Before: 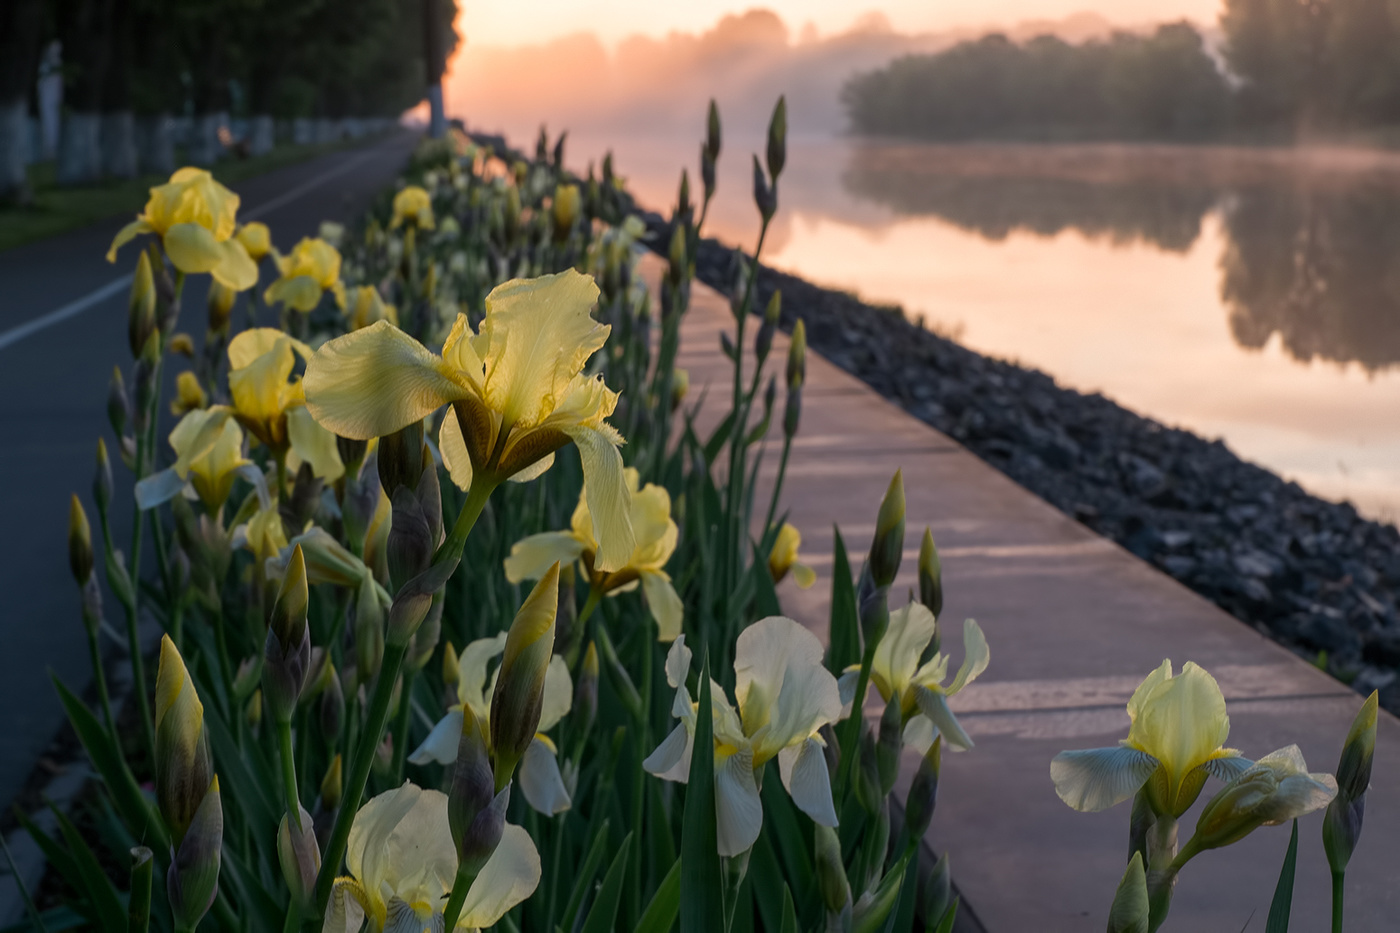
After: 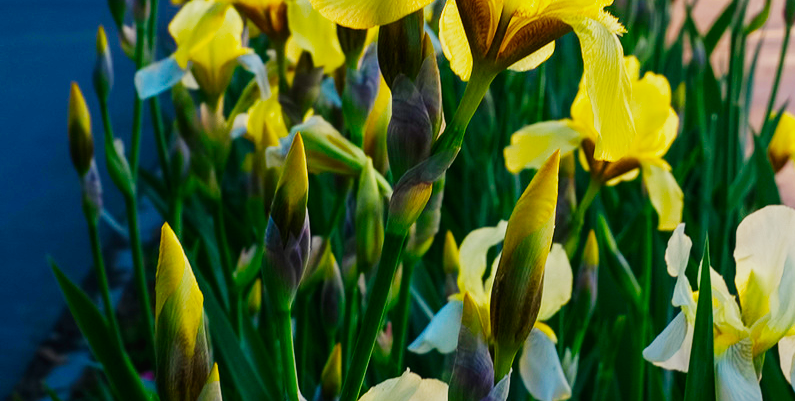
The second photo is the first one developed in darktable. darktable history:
shadows and highlights: radius 122.16, shadows 21.52, white point adjustment -9.56, highlights -12.43, soften with gaussian
crop: top 44.075%, right 43.204%, bottom 12.909%
color correction: highlights a* -2.5, highlights b* 2.51
base curve: curves: ch0 [(0, 0) (0.007, 0.004) (0.027, 0.03) (0.046, 0.07) (0.207, 0.54) (0.442, 0.872) (0.673, 0.972) (1, 1)], preserve colors none
color balance rgb: highlights gain › chroma 3.034%, highlights gain › hue 76.42°, perceptual saturation grading › global saturation 46.187%, perceptual saturation grading › highlights -25.406%, perceptual saturation grading › shadows 49.488%
exposure: black level correction -0.002, exposure 0.532 EV, compensate highlight preservation false
